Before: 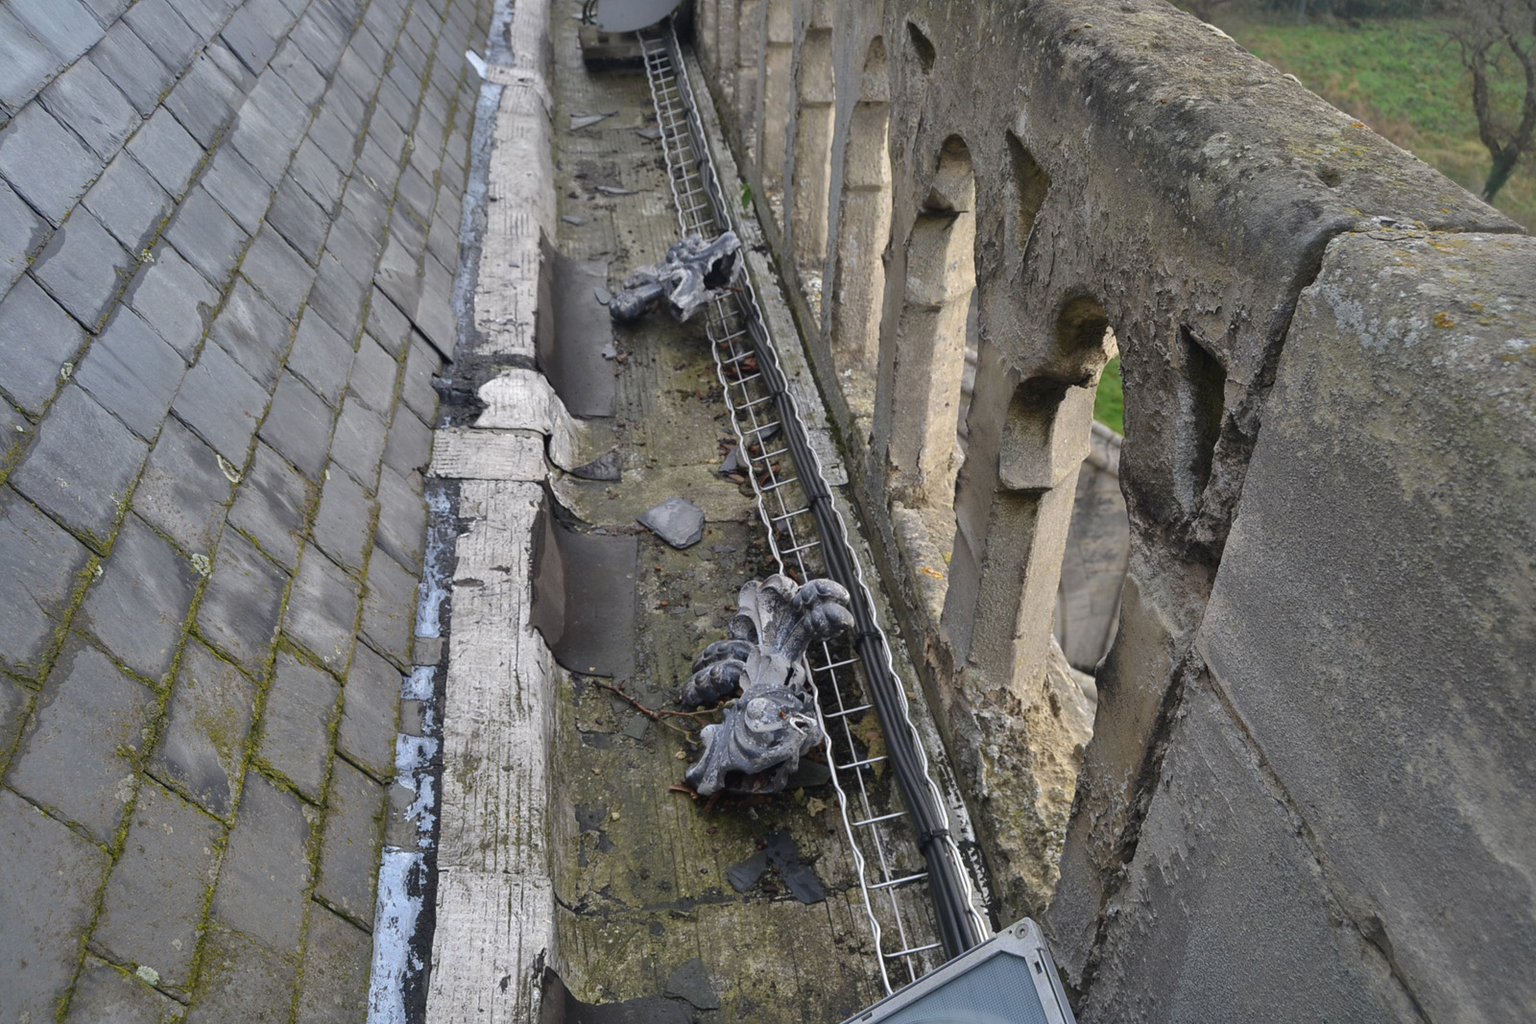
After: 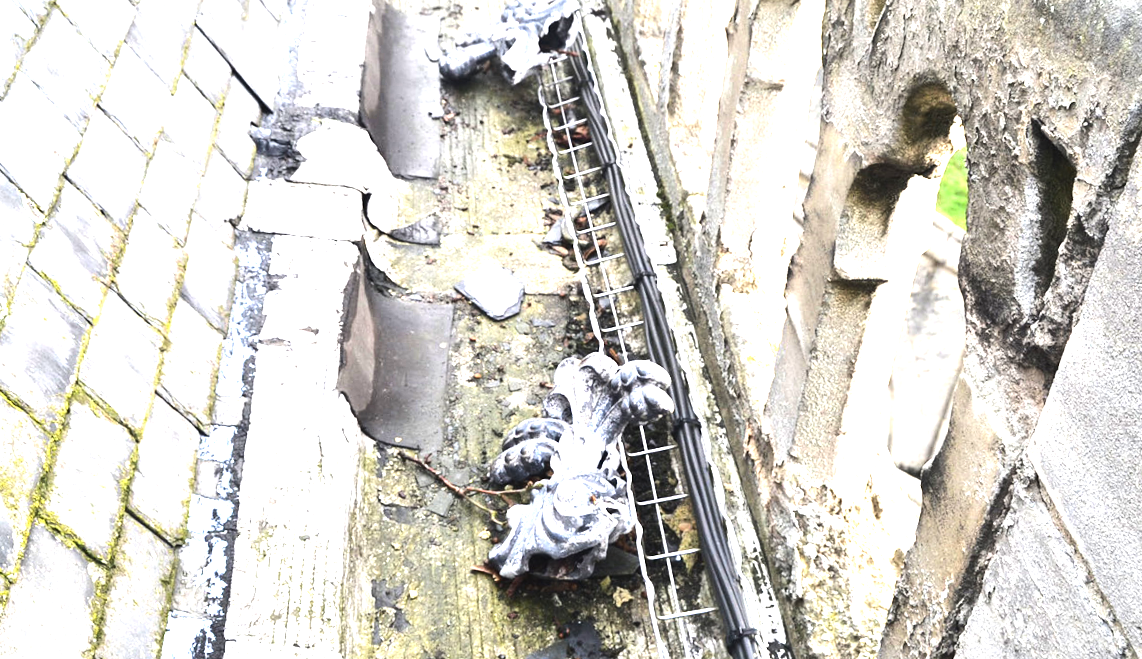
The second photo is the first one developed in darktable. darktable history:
crop and rotate: angle -3.47°, left 9.809%, top 20.753%, right 12.437%, bottom 11.927%
tone equalizer: -8 EV -1.1 EV, -7 EV -0.99 EV, -6 EV -0.846 EV, -5 EV -0.567 EV, -3 EV 0.603 EV, -2 EV 0.862 EV, -1 EV 0.985 EV, +0 EV 1.08 EV, edges refinement/feathering 500, mask exposure compensation -1.57 EV, preserve details no
exposure: black level correction 0, exposure 1.702 EV, compensate highlight preservation false
